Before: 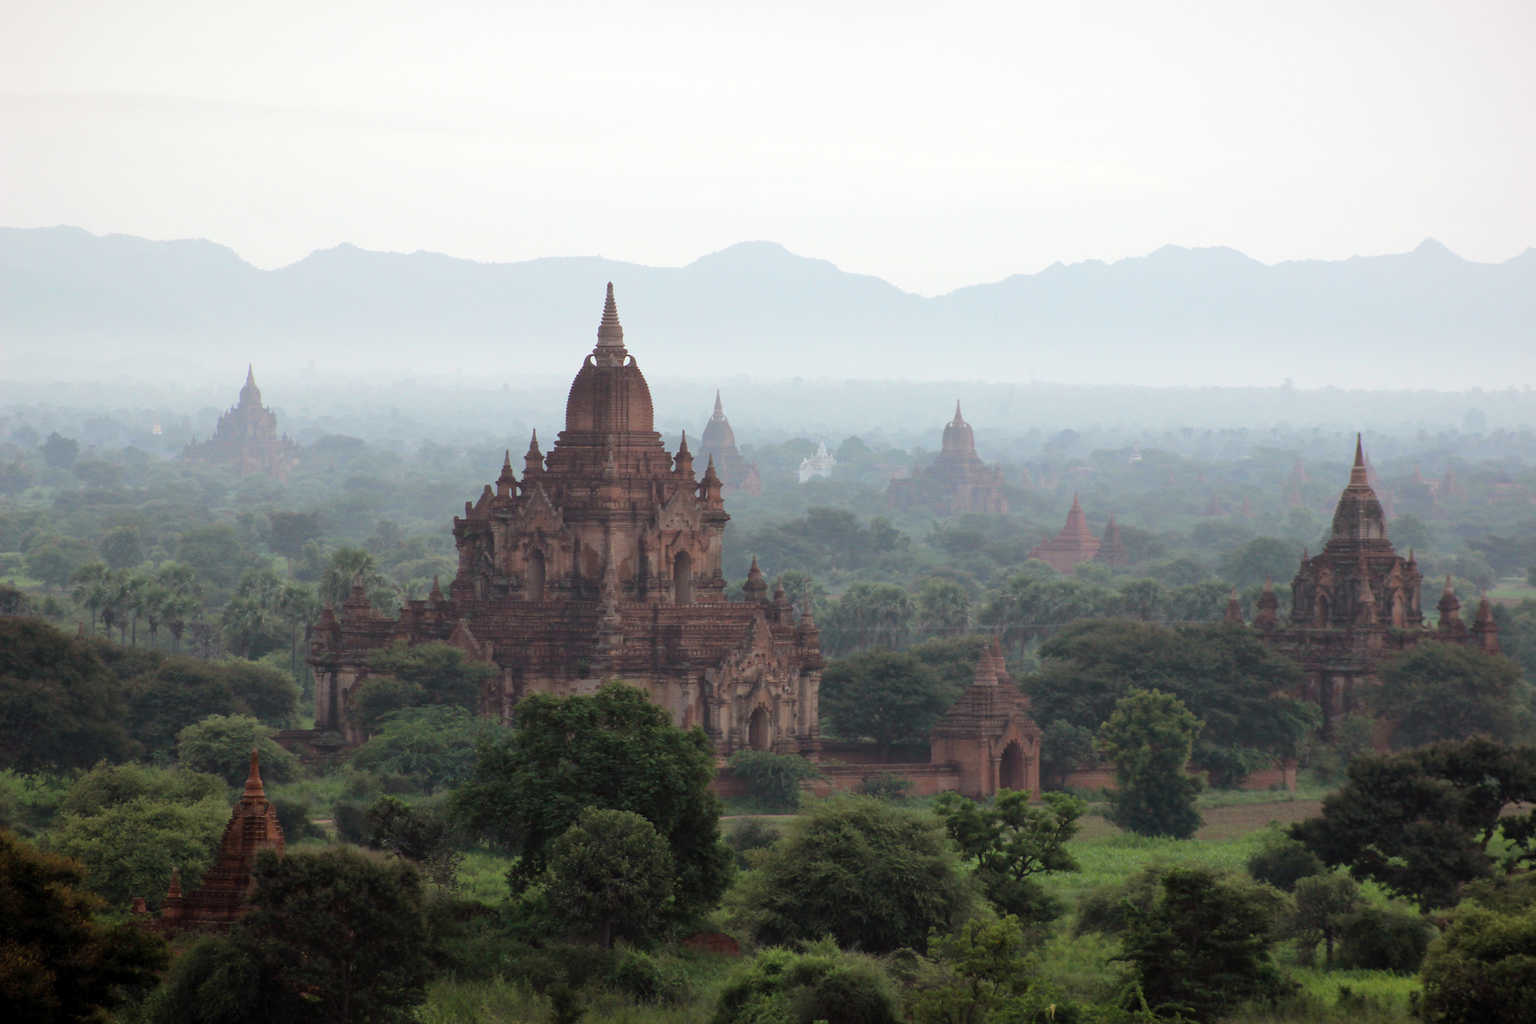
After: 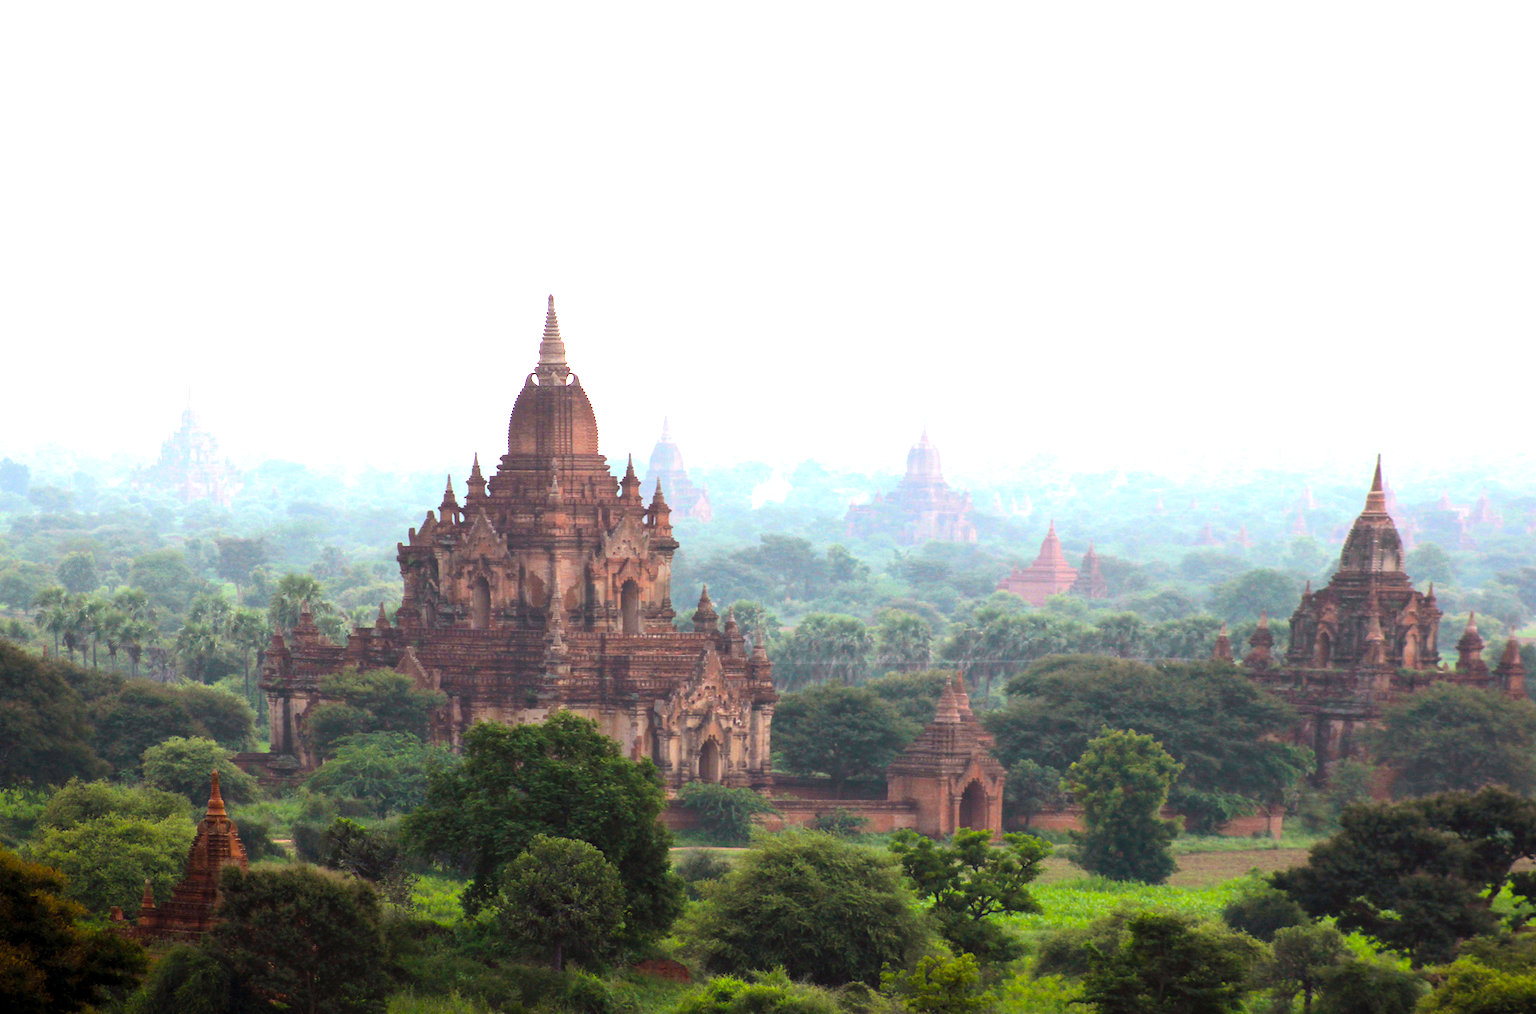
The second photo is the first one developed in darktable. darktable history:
tone equalizer: on, module defaults
rotate and perspective: rotation 0.062°, lens shift (vertical) 0.115, lens shift (horizontal) -0.133, crop left 0.047, crop right 0.94, crop top 0.061, crop bottom 0.94
color balance rgb: linear chroma grading › shadows -10%, linear chroma grading › global chroma 20%, perceptual saturation grading › global saturation 15%, perceptual brilliance grading › global brilliance 30%, perceptual brilliance grading › highlights 12%, perceptual brilliance grading › mid-tones 24%, global vibrance 20%
